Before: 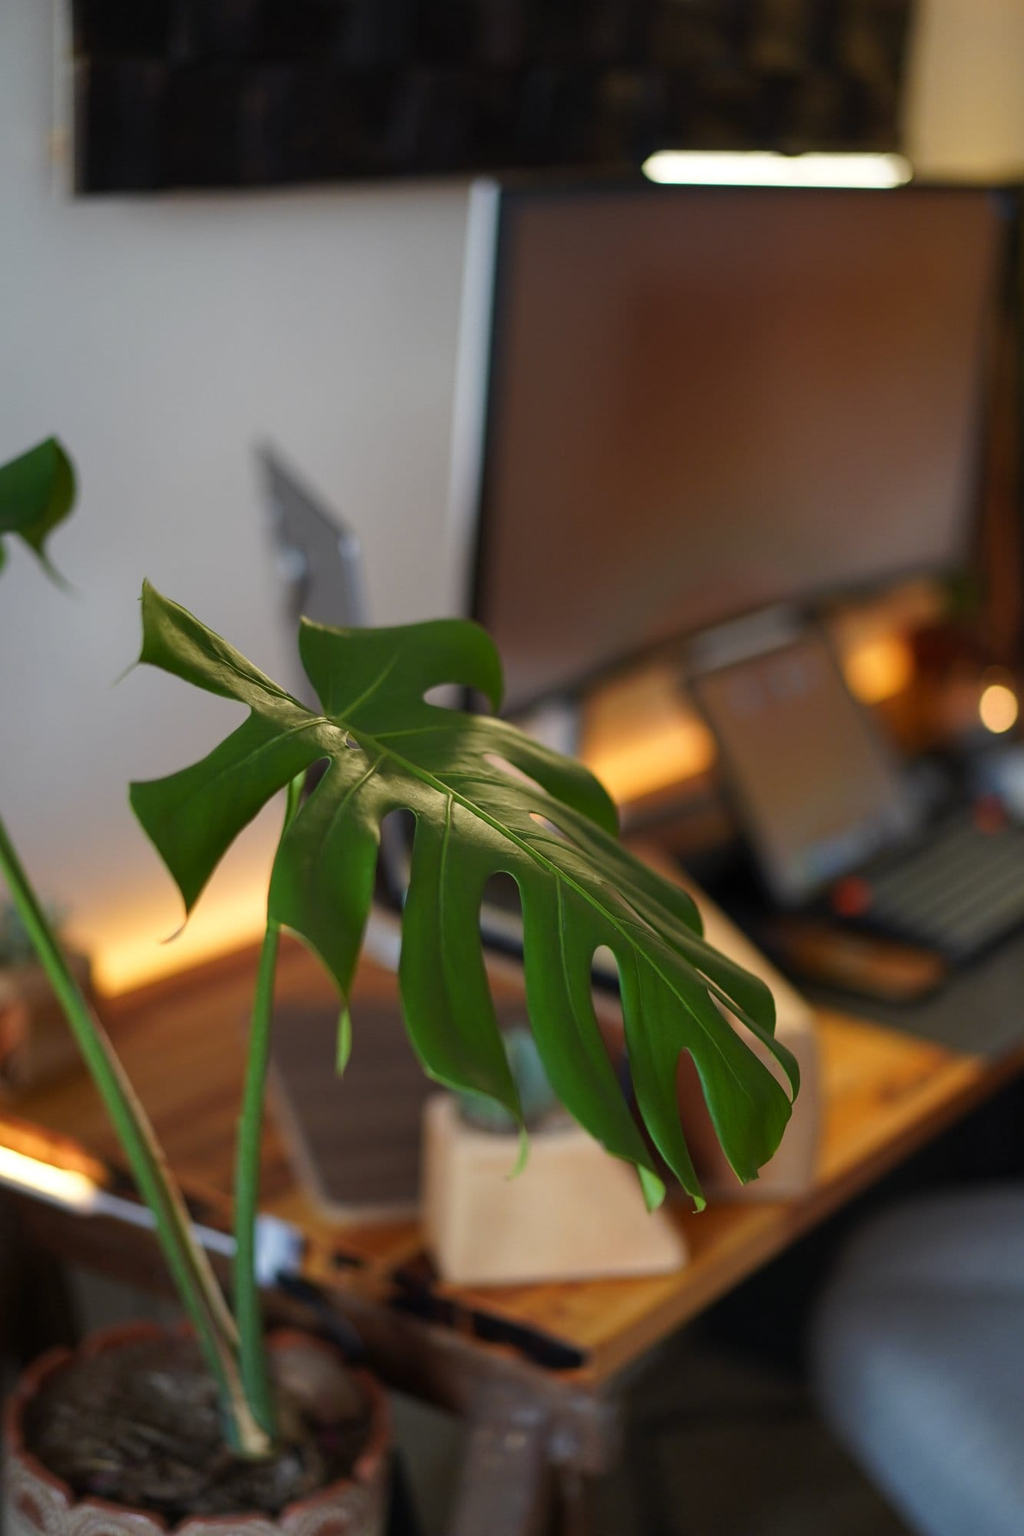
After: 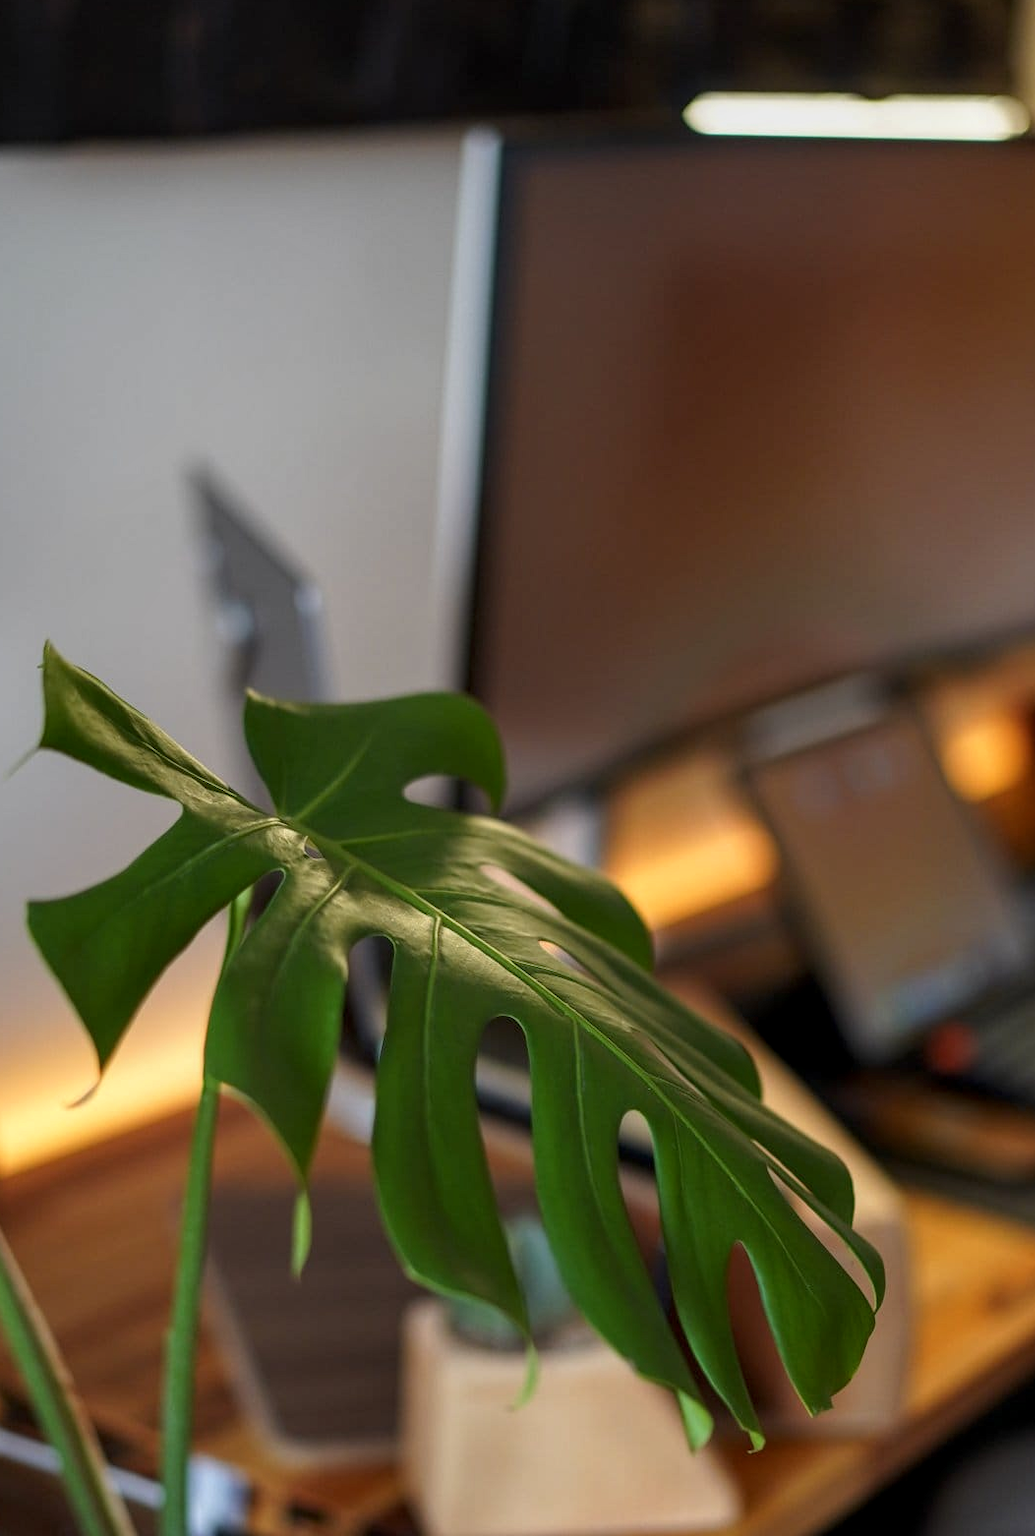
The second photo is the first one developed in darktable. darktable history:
local contrast: on, module defaults
exposure: black level correction 0.001, compensate highlight preservation false
crop and rotate: left 10.631%, top 5.147%, right 10.346%, bottom 16.744%
